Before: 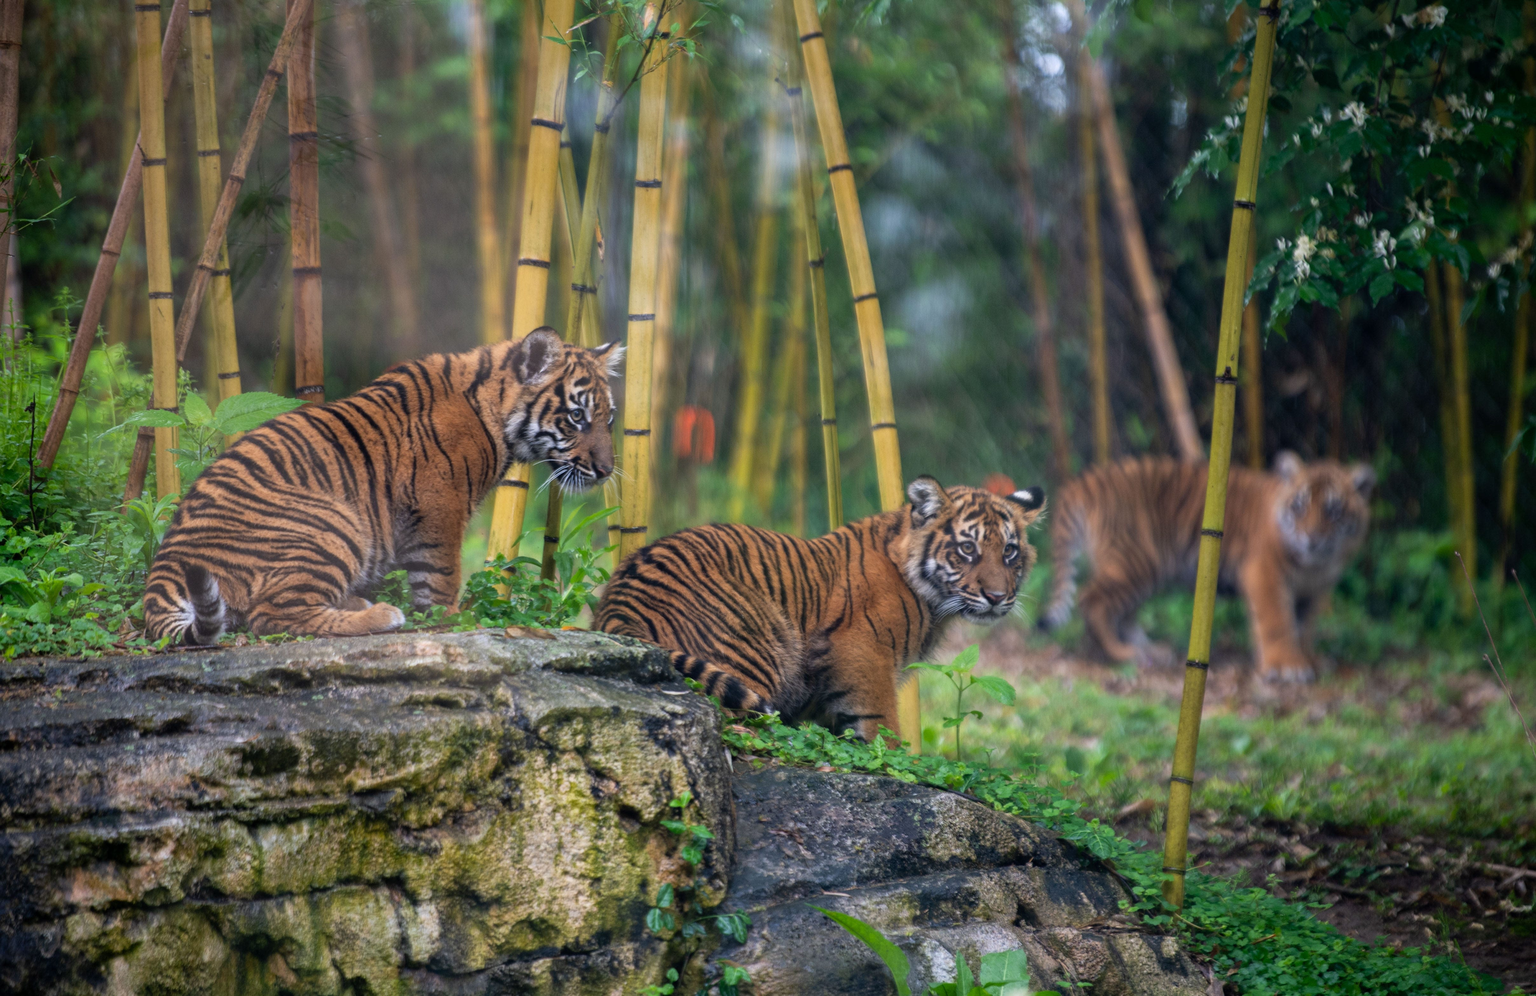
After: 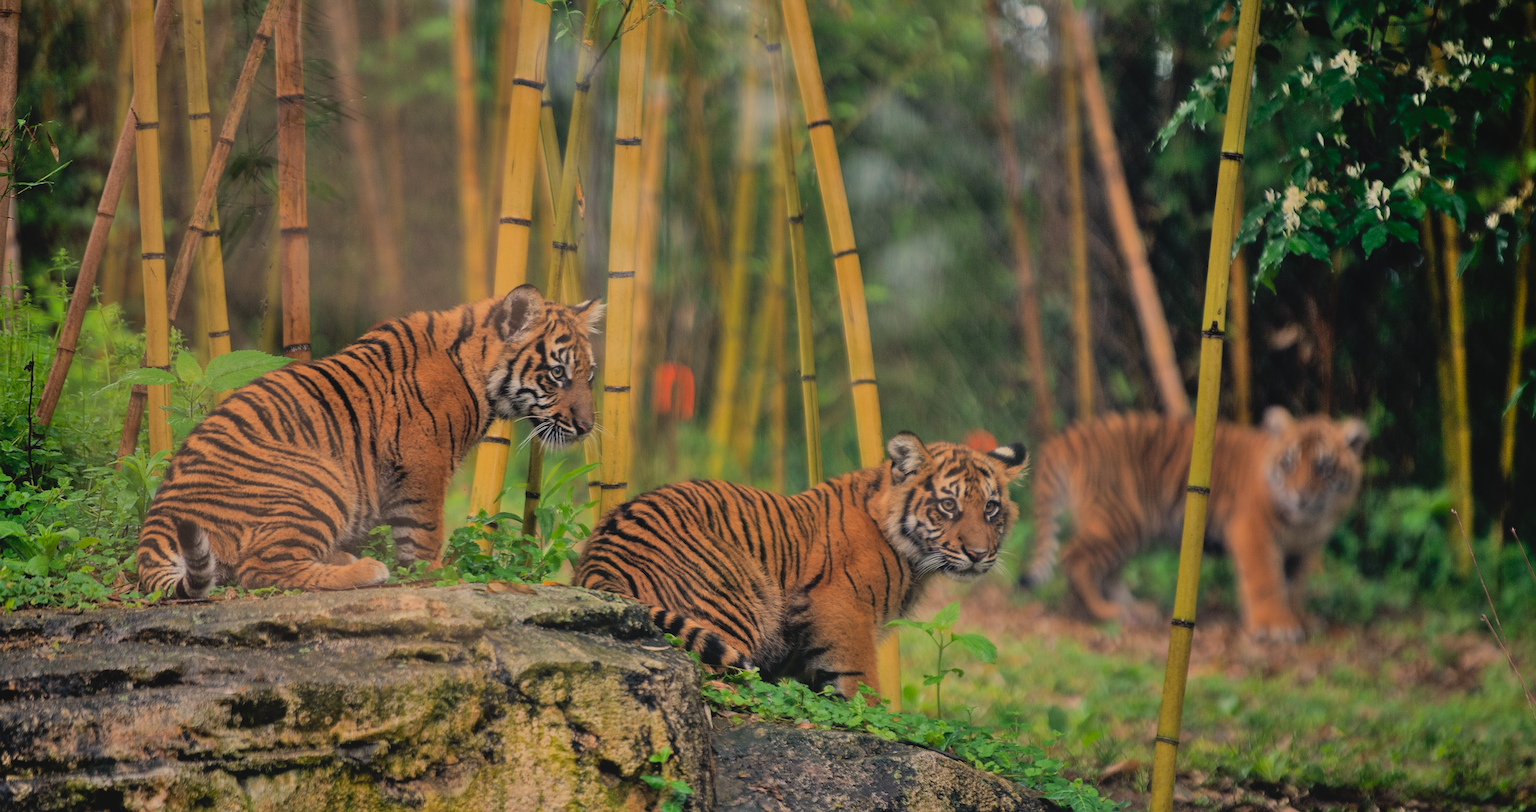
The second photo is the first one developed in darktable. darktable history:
sharpen: on, module defaults
rotate and perspective: lens shift (horizontal) -0.055, automatic cropping off
crop and rotate: top 5.667%, bottom 14.937%
shadows and highlights: soften with gaussian
filmic rgb: black relative exposure -7.65 EV, white relative exposure 4.56 EV, hardness 3.61, color science v6 (2022)
white balance: red 1.138, green 0.996, blue 0.812
local contrast: highlights 68%, shadows 68%, detail 82%, midtone range 0.325
exposure: black level correction 0, compensate exposure bias true, compensate highlight preservation false
